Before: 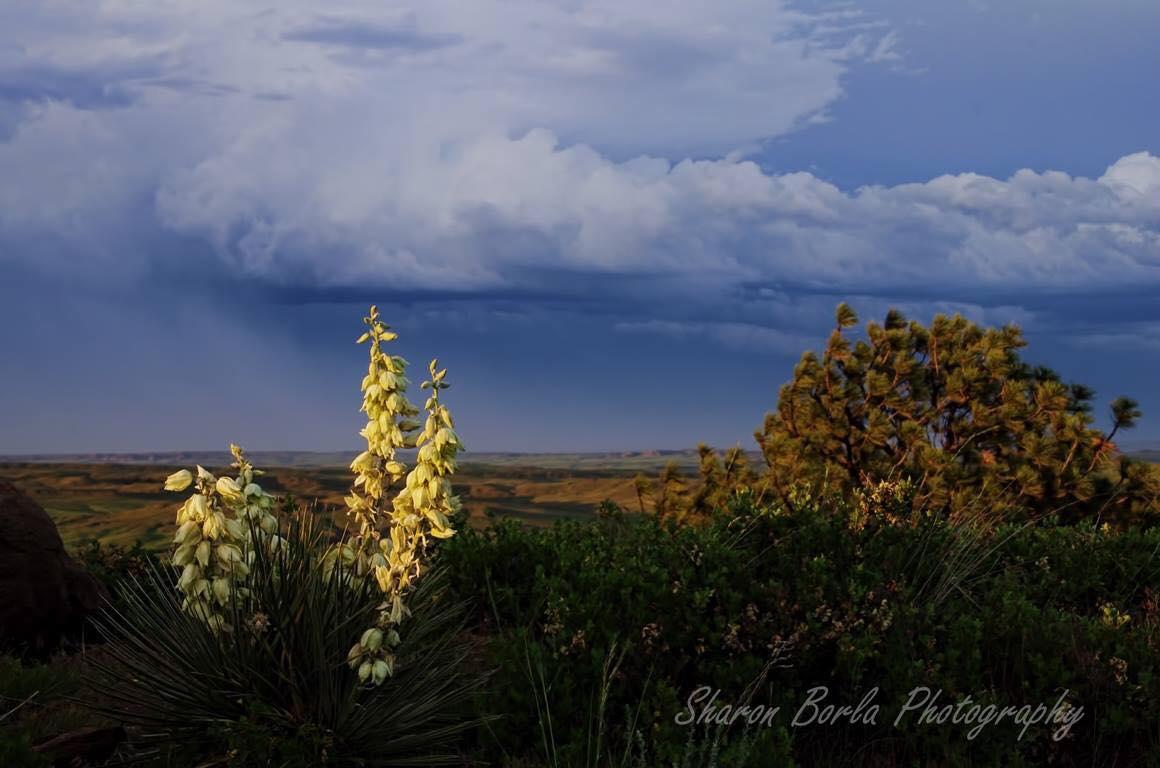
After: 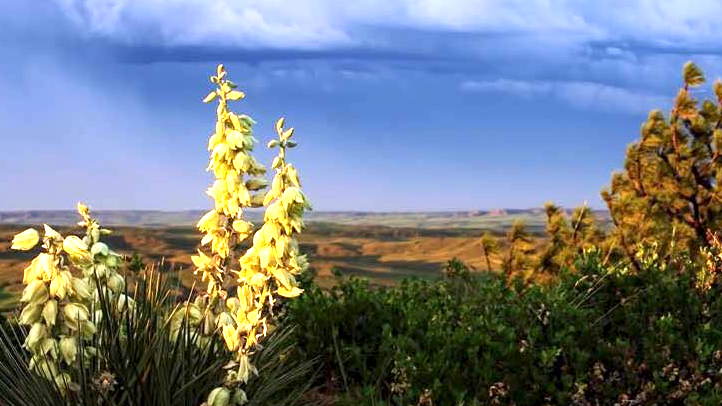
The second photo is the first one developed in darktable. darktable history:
exposure: black level correction 0.001, exposure 1.653 EV, compensate highlight preservation false
tone equalizer: mask exposure compensation -0.488 EV
contrast brightness saturation: contrast 0.075, saturation 0.02
crop: left 13.233%, top 31.447%, right 24.464%, bottom 15.686%
